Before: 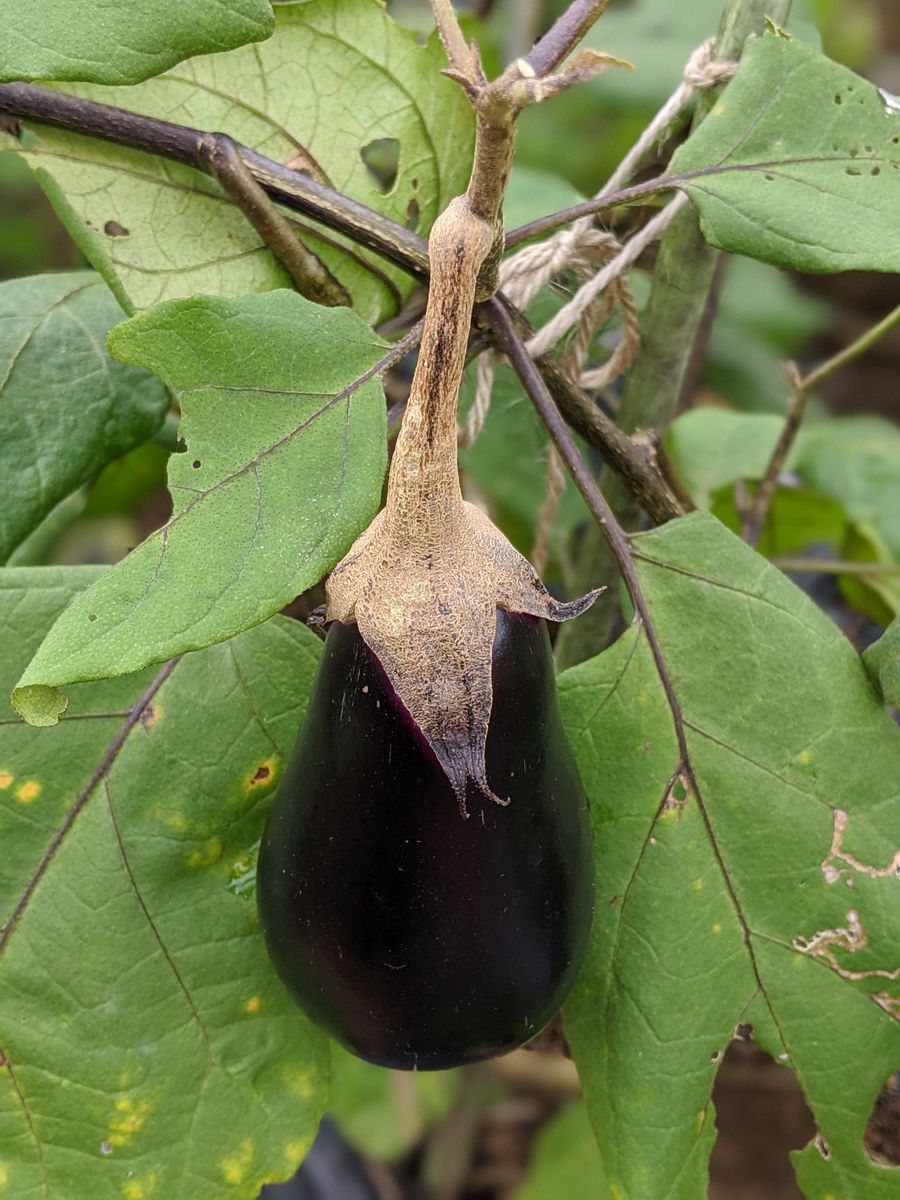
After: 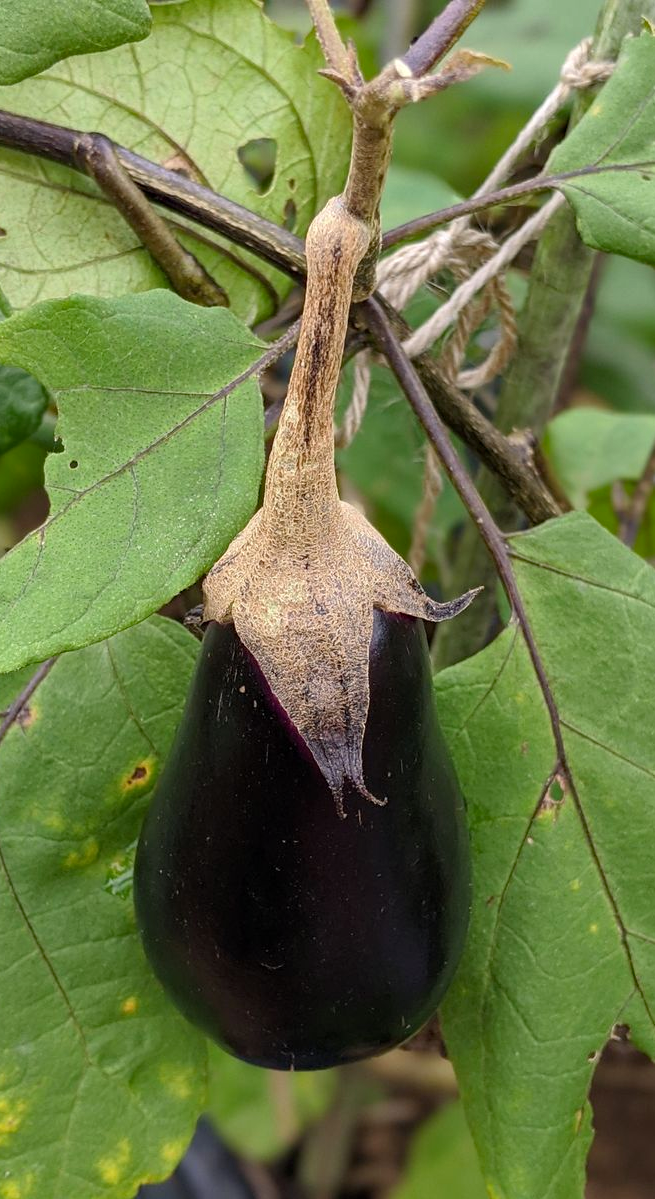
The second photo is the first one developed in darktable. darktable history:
crop: left 13.77%, right 13.361%
haze removal: compatibility mode true, adaptive false
